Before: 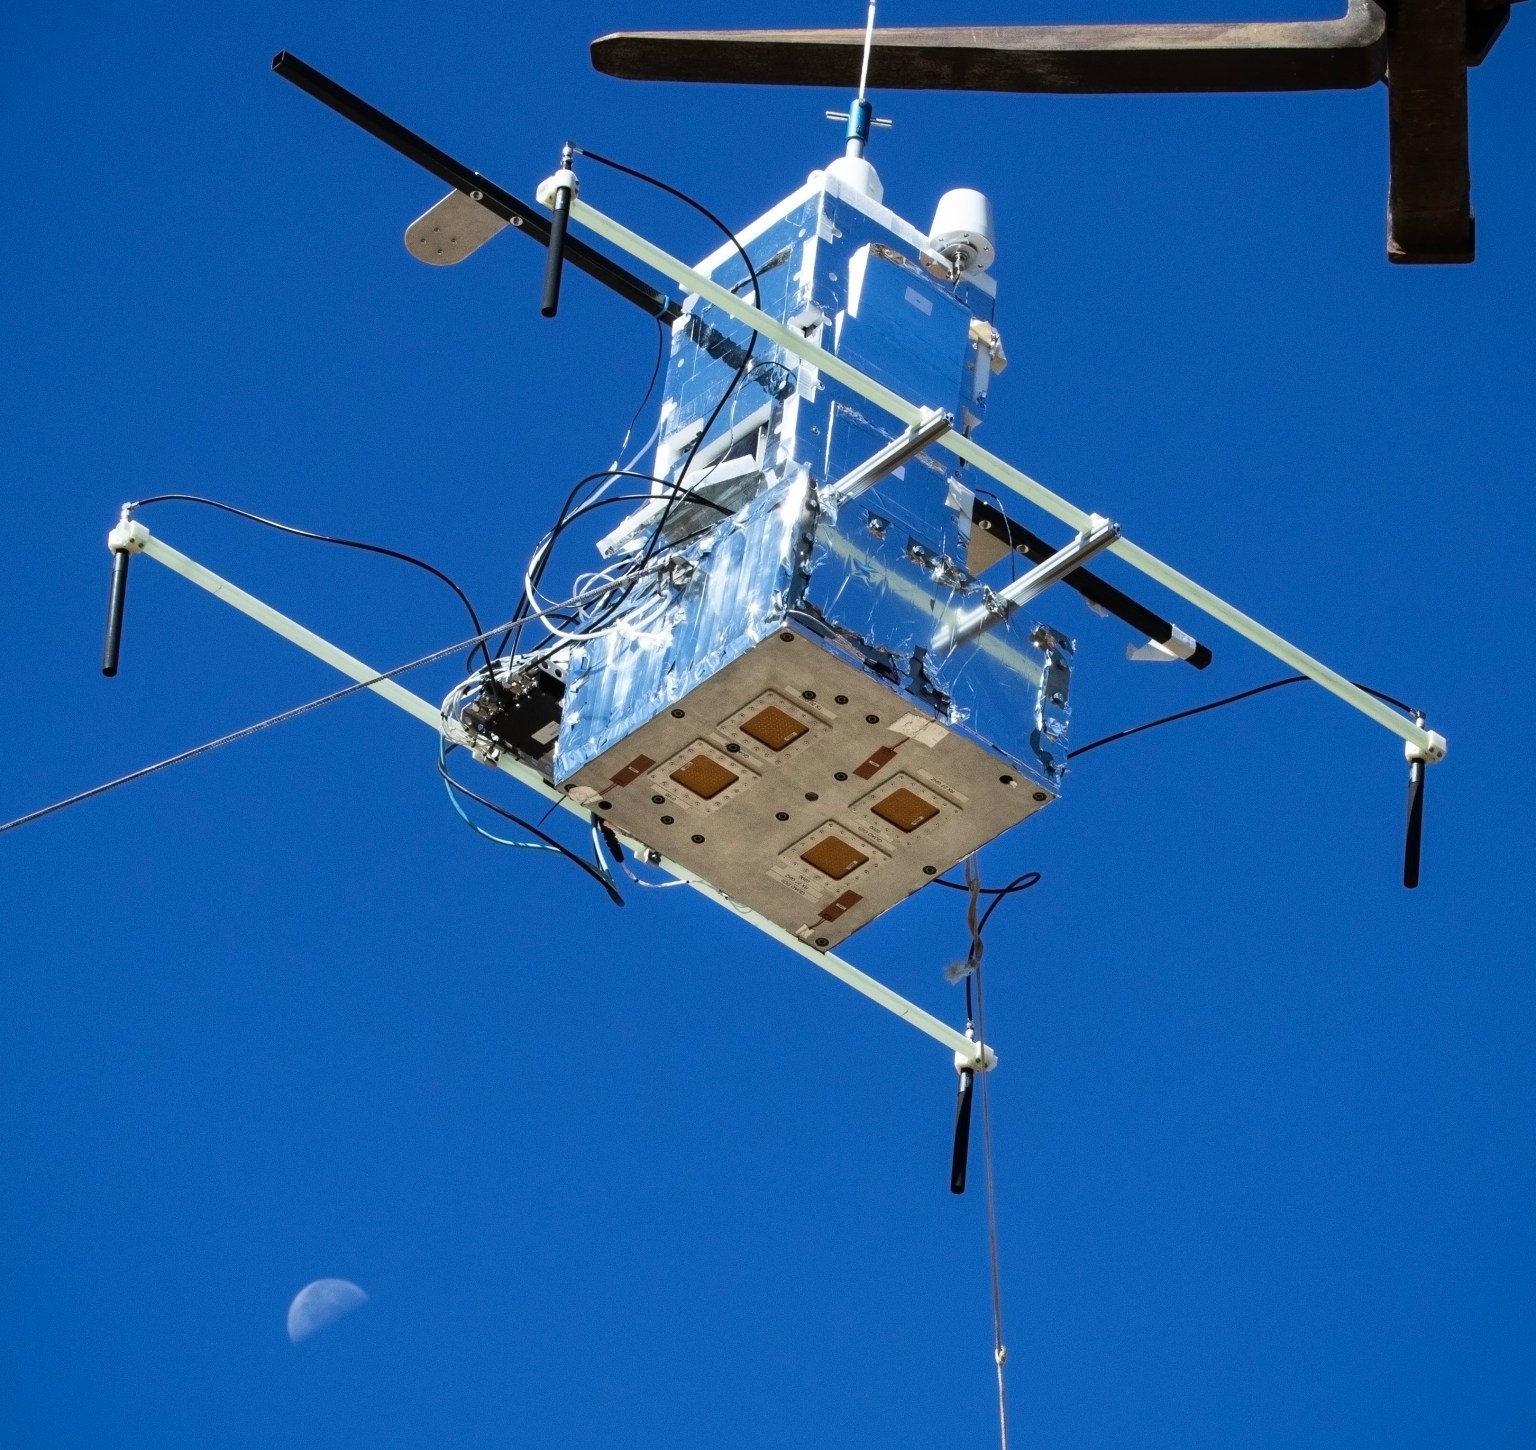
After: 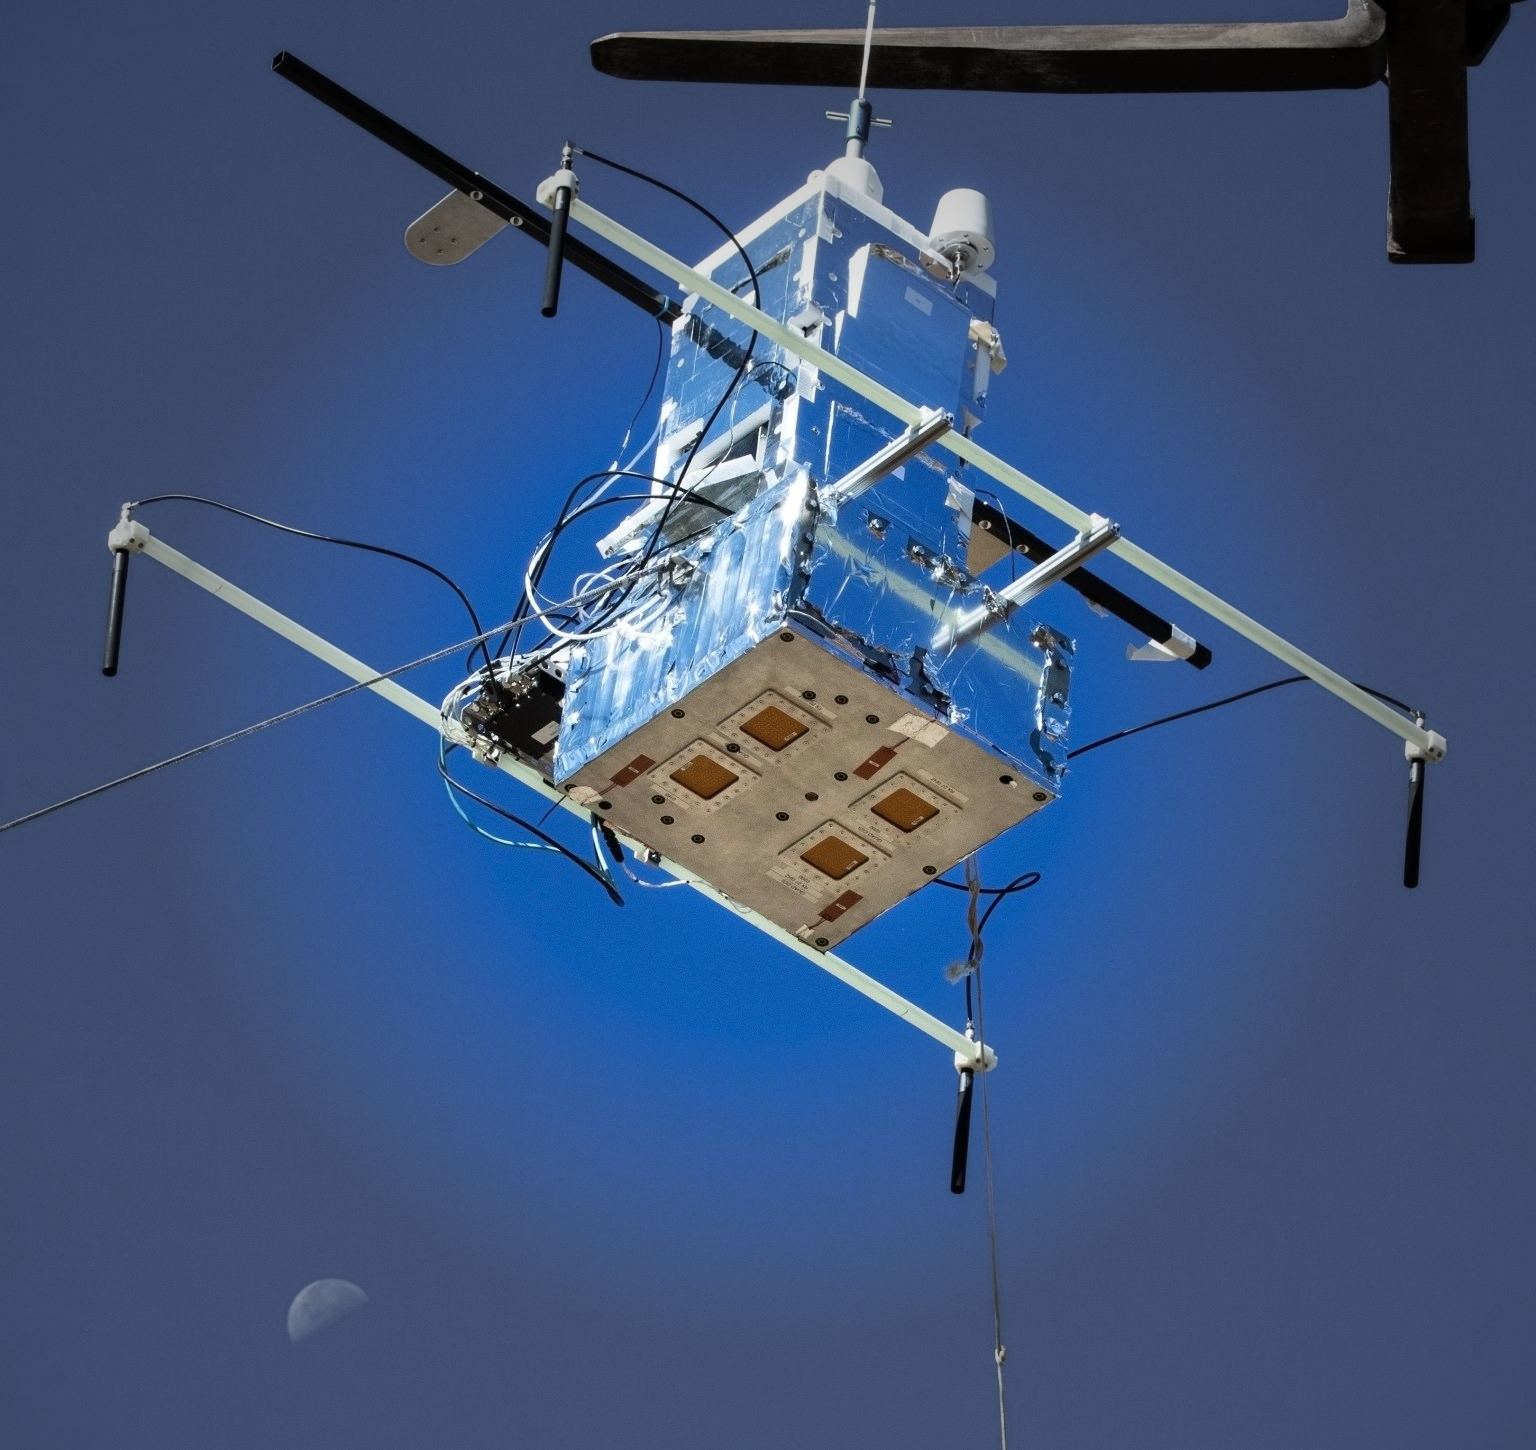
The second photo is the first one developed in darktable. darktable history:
vignetting: fall-off start 40.21%, fall-off radius 40.56%
